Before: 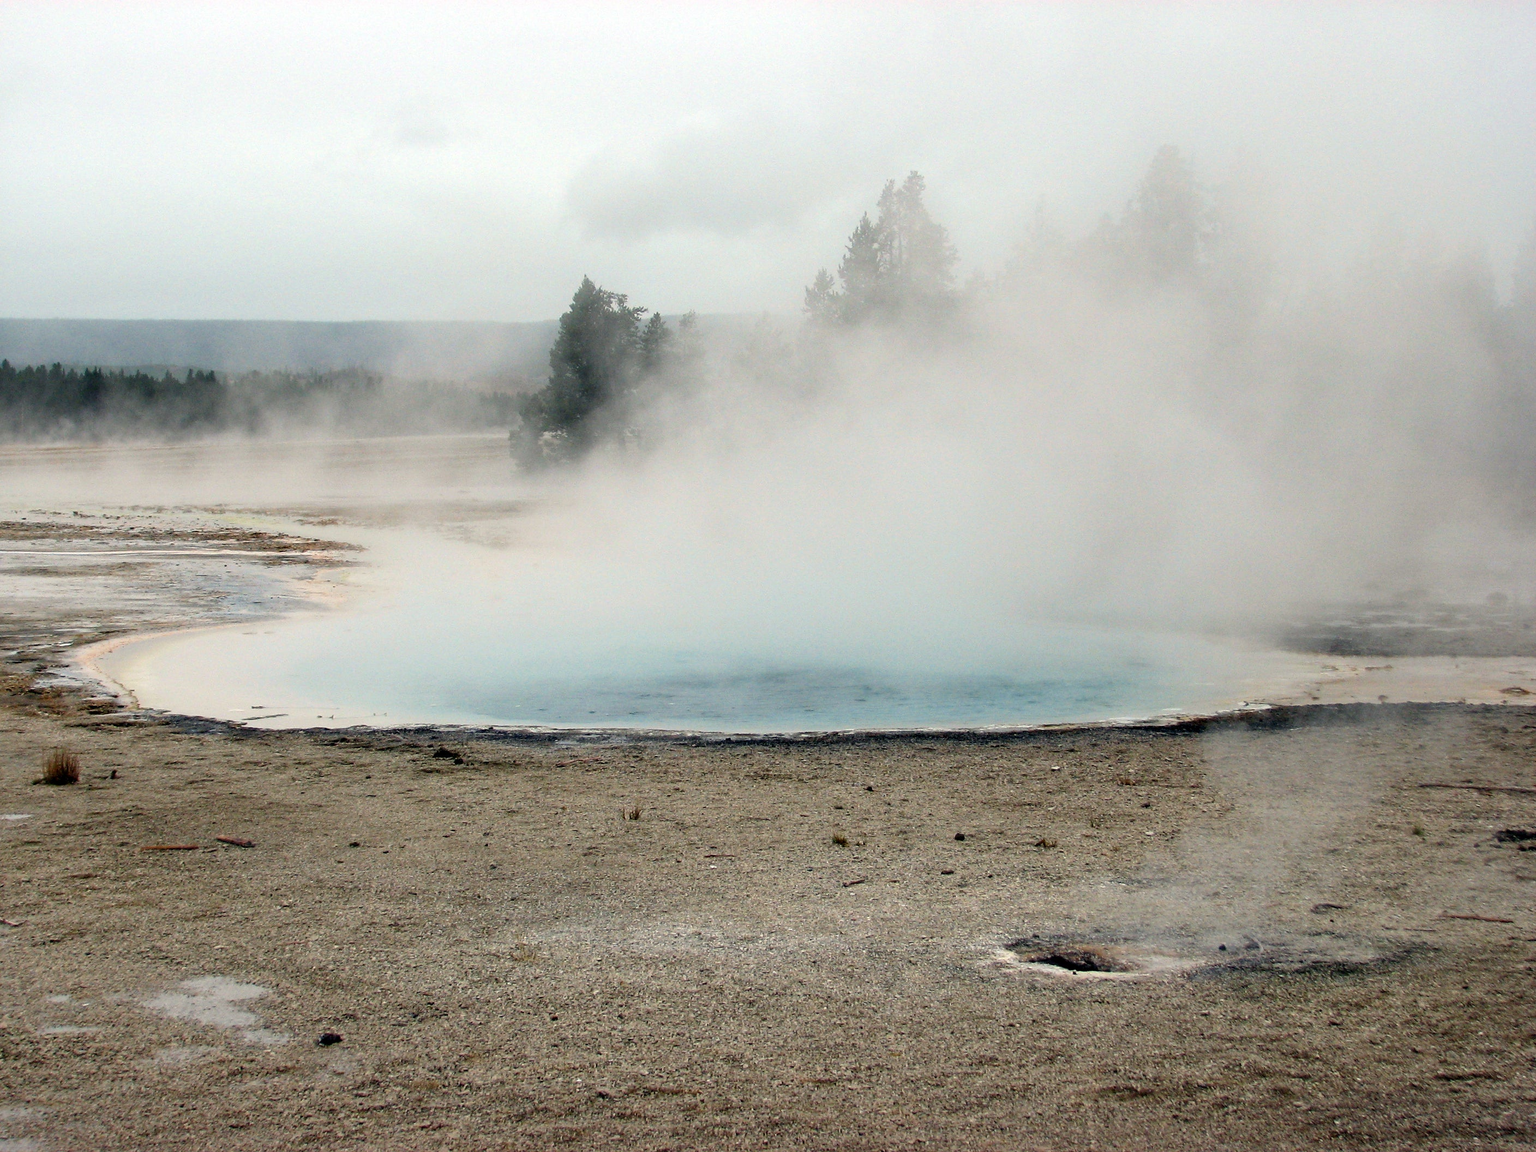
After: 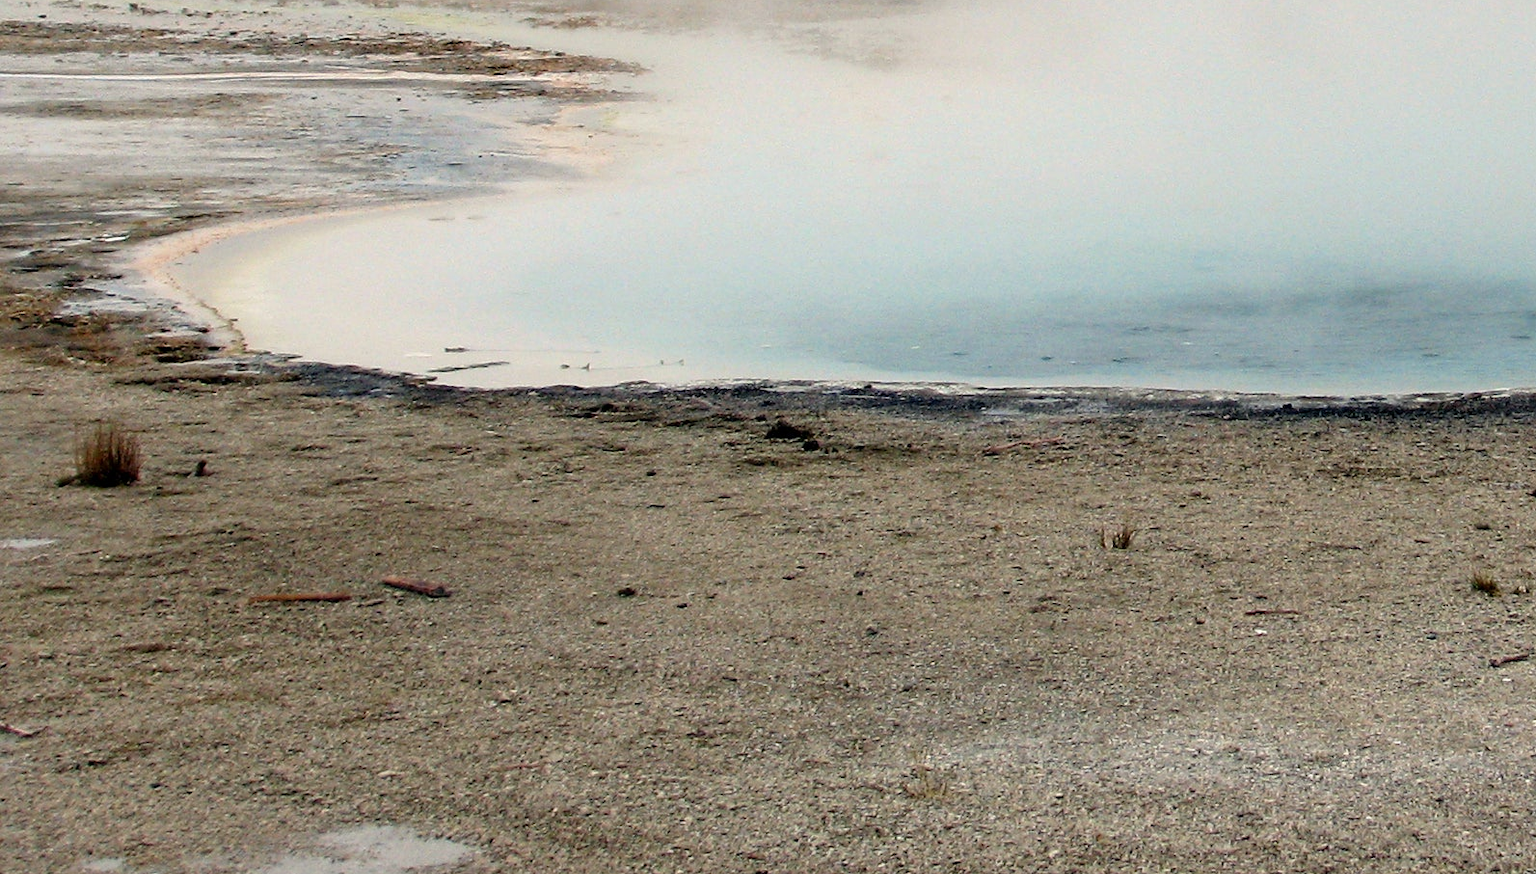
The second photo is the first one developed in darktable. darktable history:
color correction: highlights a* 0.077, highlights b* -0.591
crop: top 44.264%, right 43.417%, bottom 12.75%
